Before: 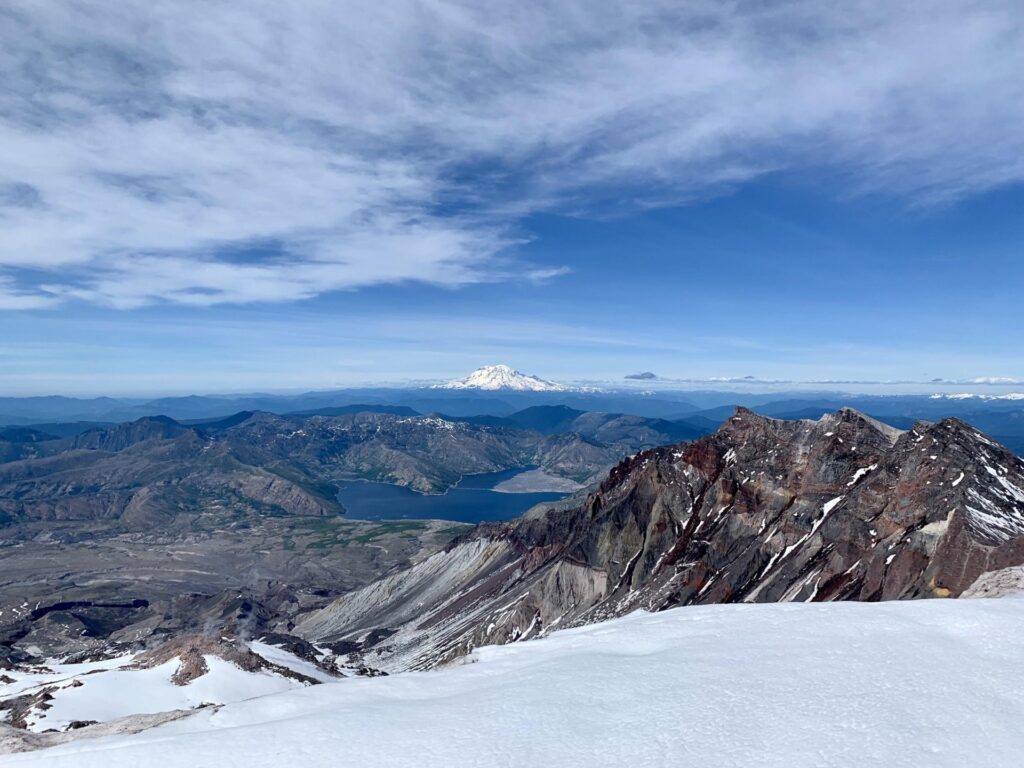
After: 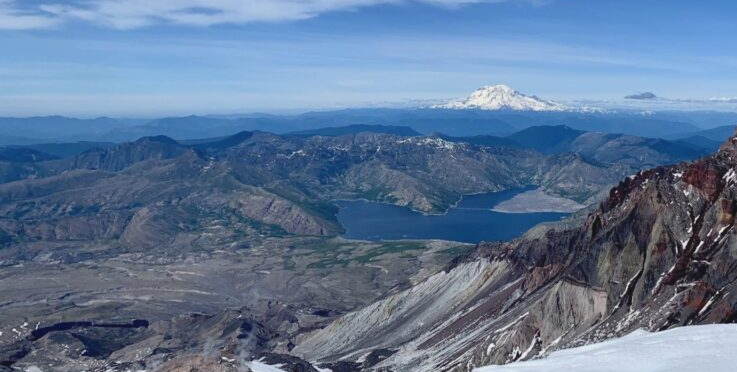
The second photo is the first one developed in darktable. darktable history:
crop: top 36.498%, right 27.964%, bottom 14.995%
contrast brightness saturation: contrast -0.11
